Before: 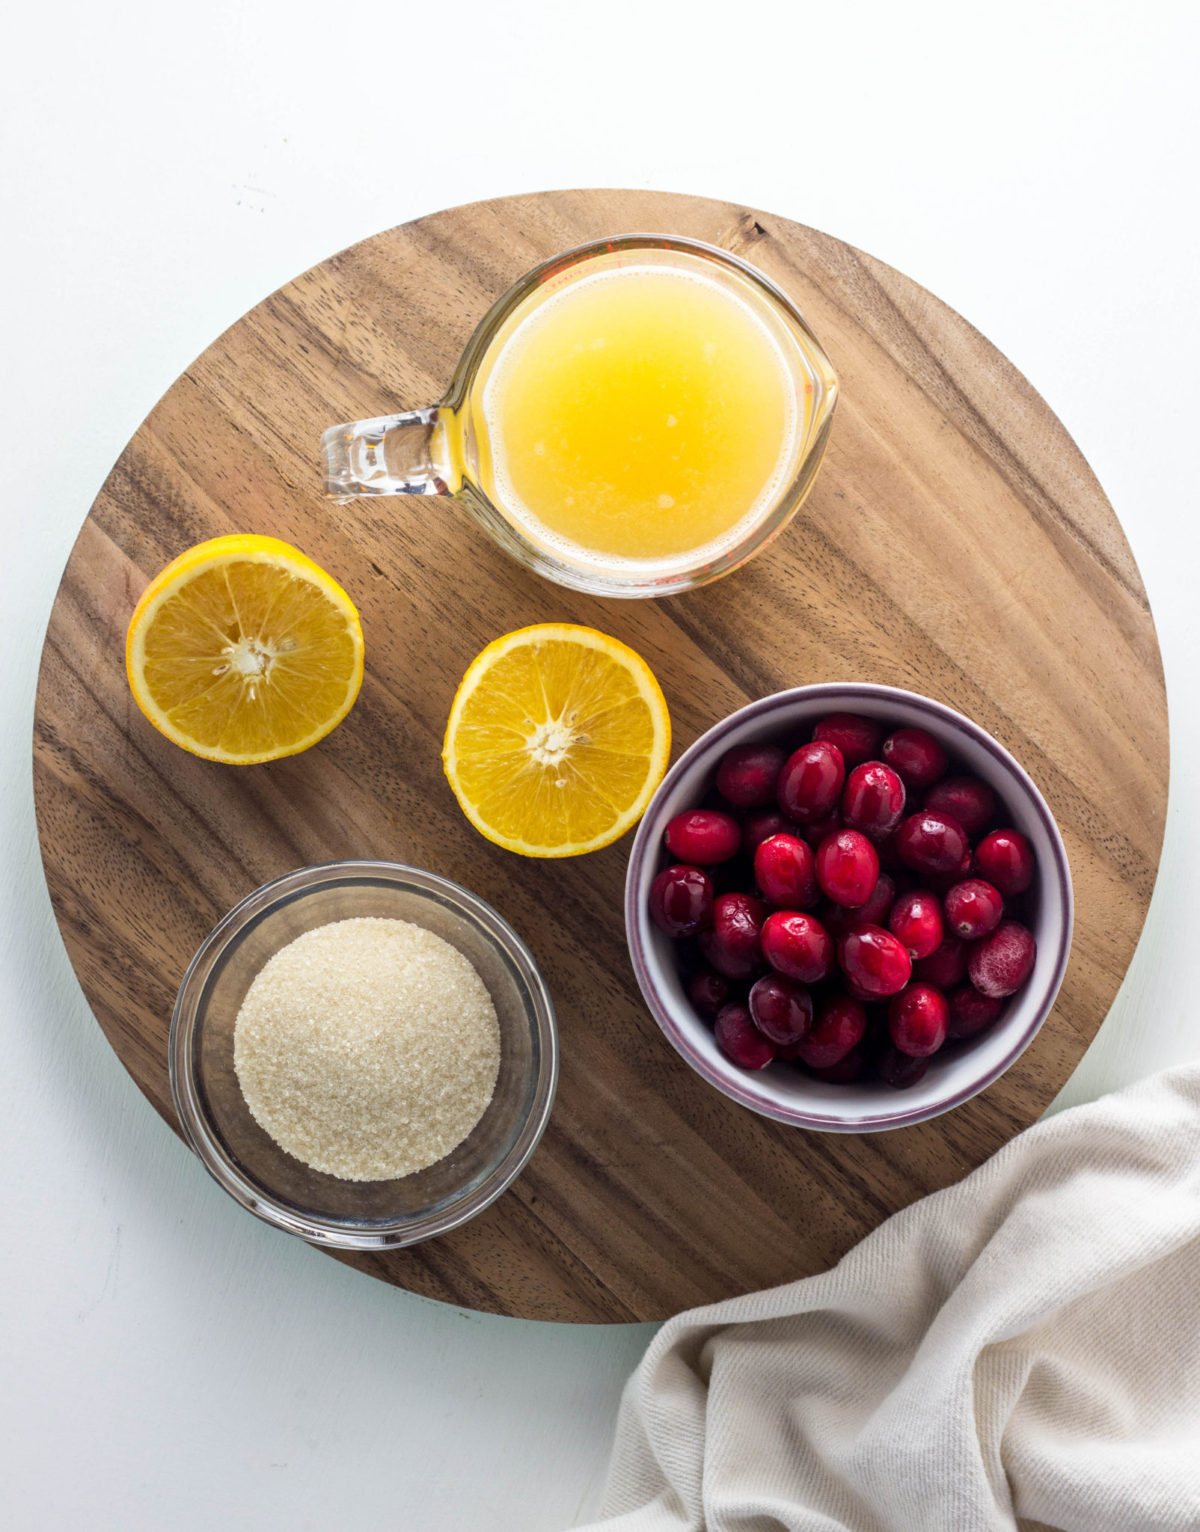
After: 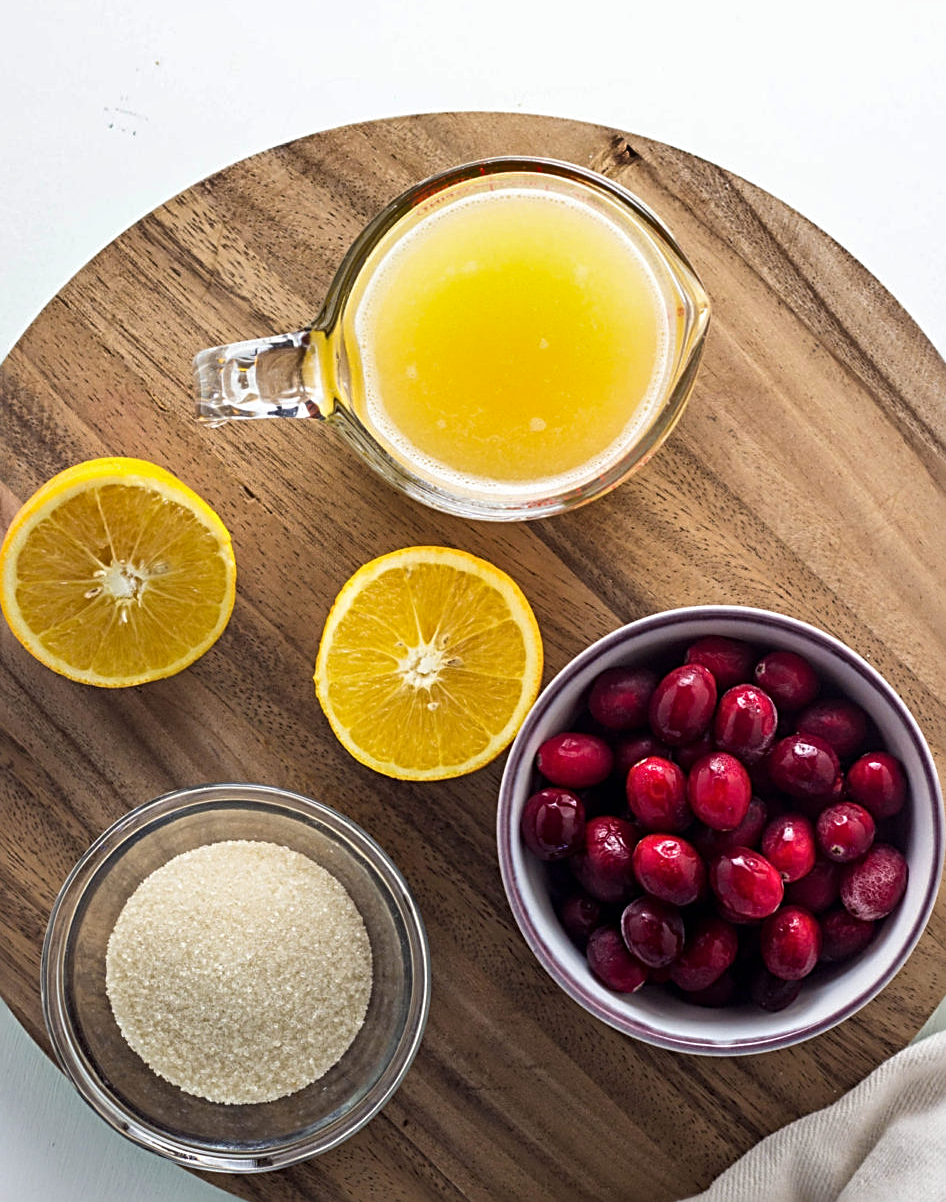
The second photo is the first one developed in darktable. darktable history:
sharpen: radius 2.848, amount 0.716
crop and rotate: left 10.736%, top 5.077%, right 10.412%, bottom 16.405%
shadows and highlights: shadows 5.64, soften with gaussian
